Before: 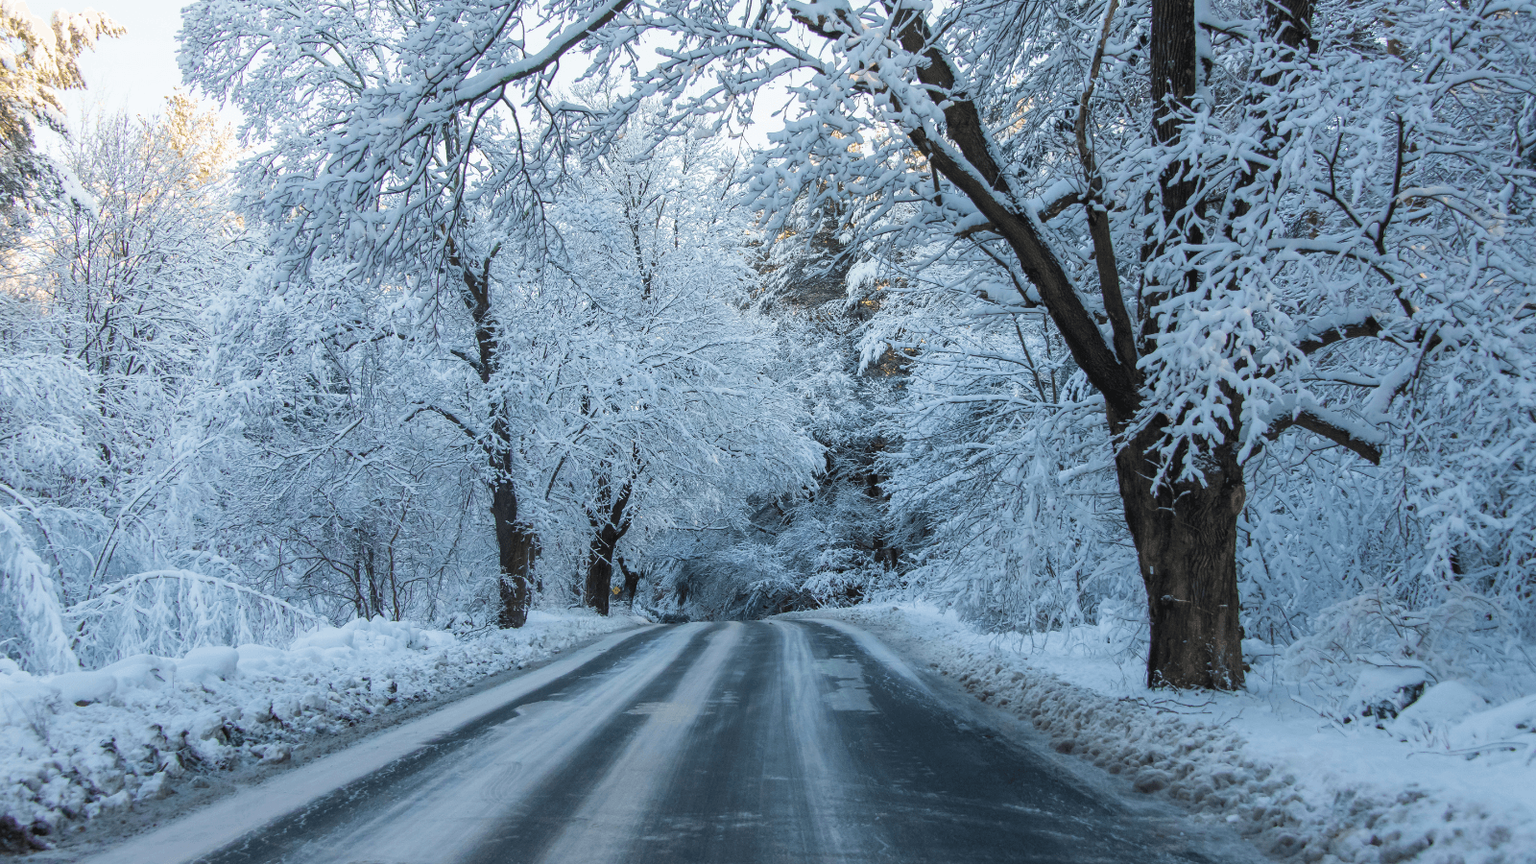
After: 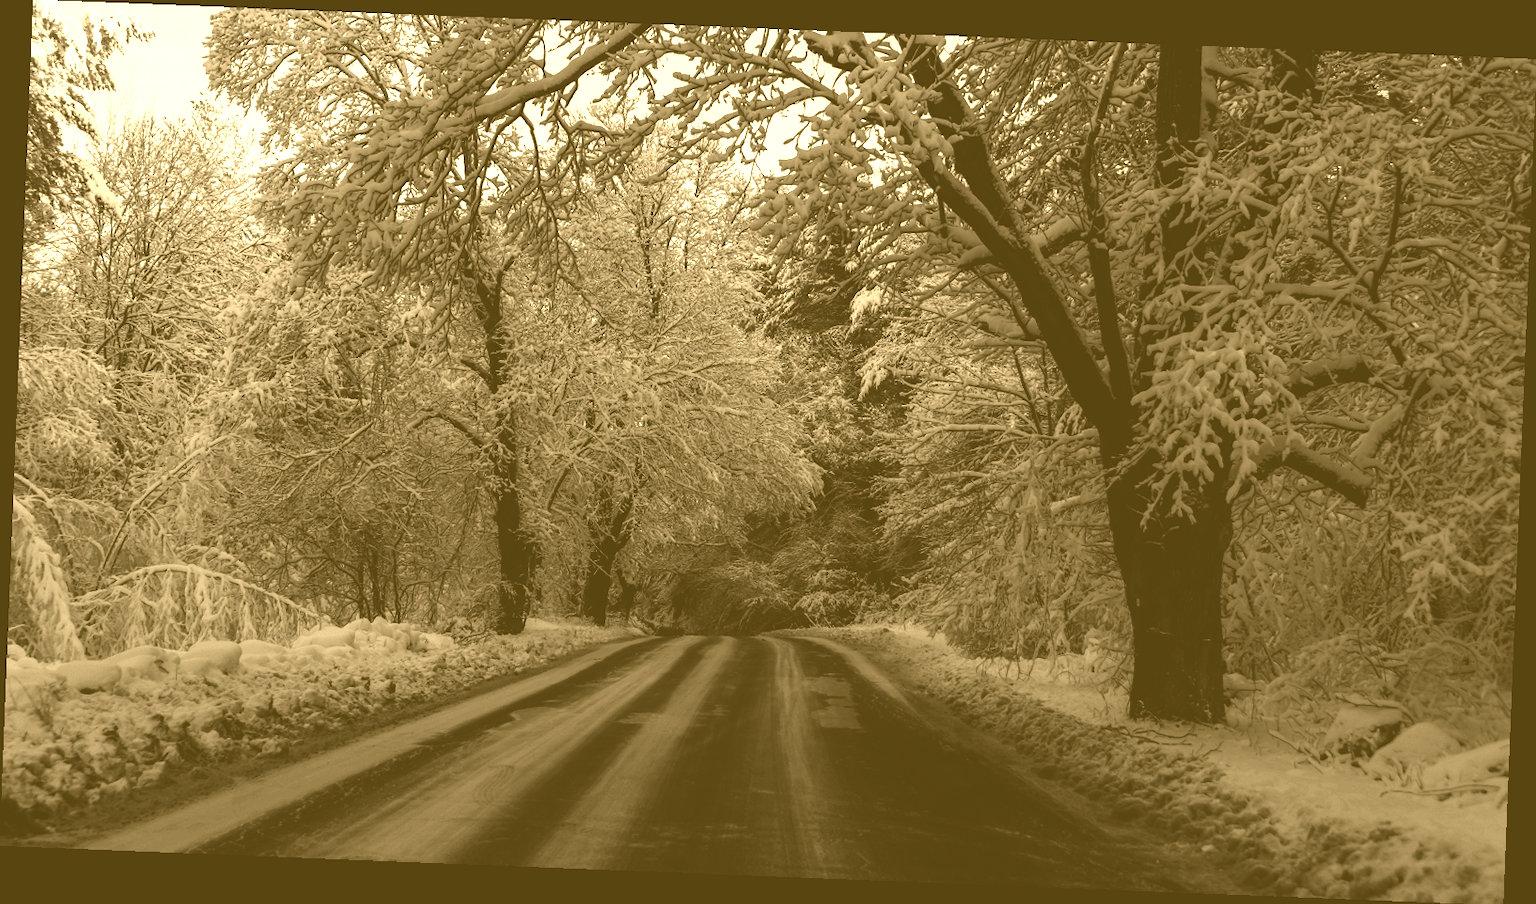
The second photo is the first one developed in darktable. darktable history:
colorize: hue 36°, source mix 100%
exposure: exposure -0.072 EV, compensate highlight preservation false
rotate and perspective: rotation 2.27°, automatic cropping off
contrast brightness saturation: brightness -1, saturation 1
